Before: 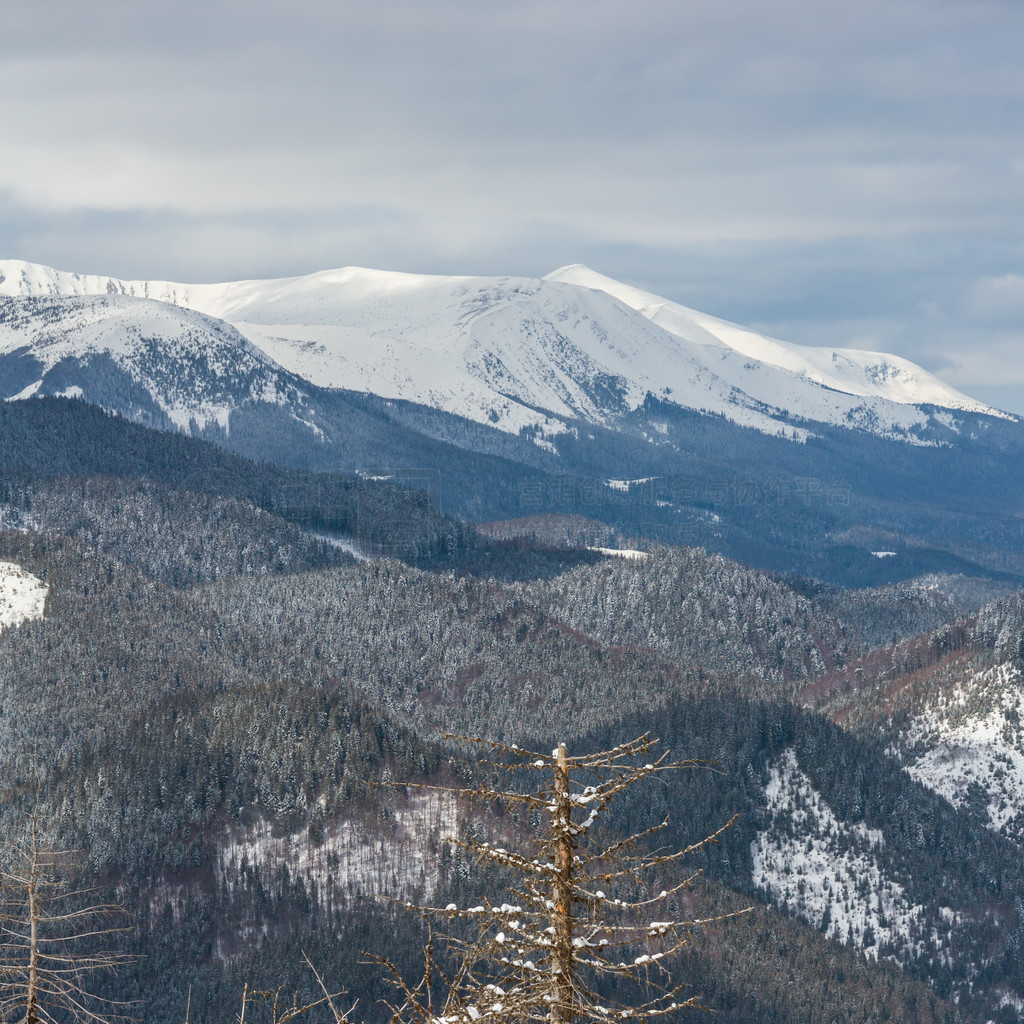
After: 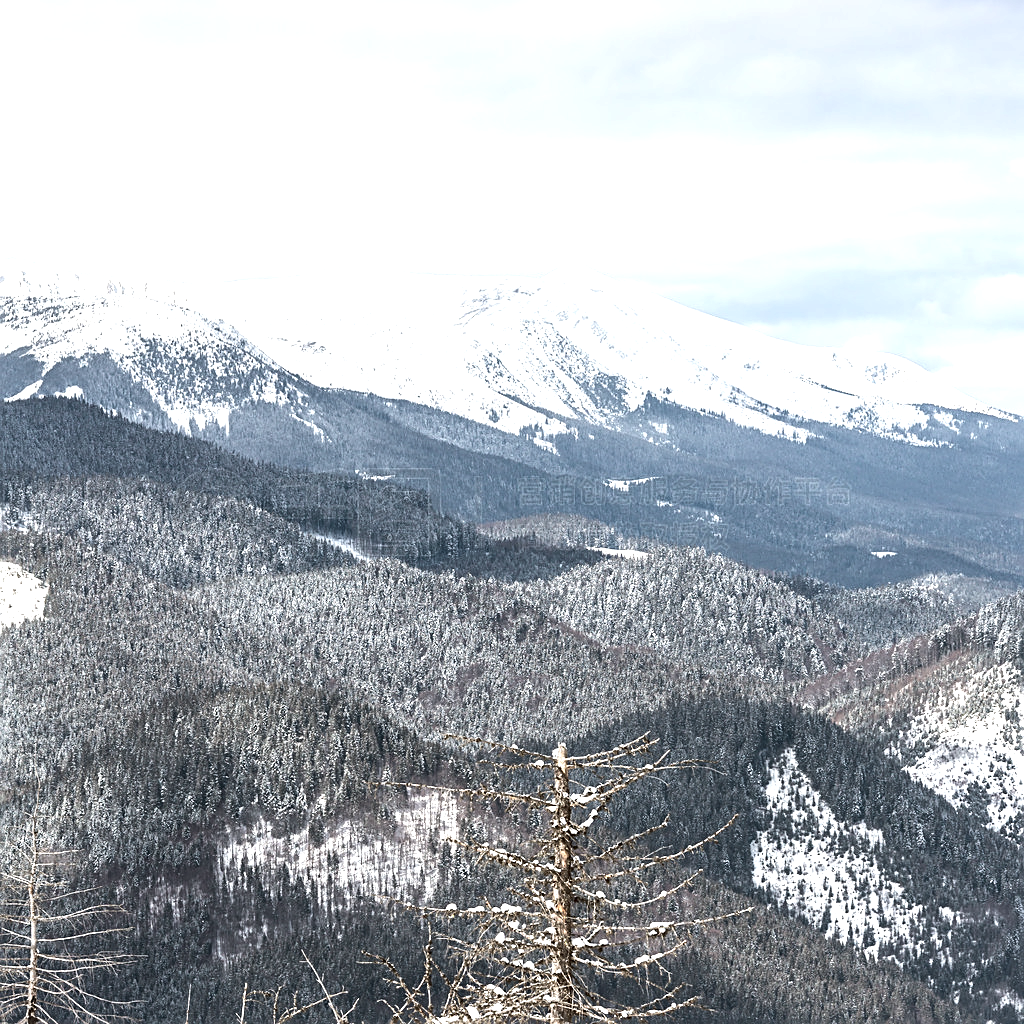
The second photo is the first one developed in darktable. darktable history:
exposure: exposure 0.6 EV, compensate highlight preservation false
tone equalizer: -8 EV -0.75 EV, -7 EV -0.7 EV, -6 EV -0.6 EV, -5 EV -0.4 EV, -3 EV 0.4 EV, -2 EV 0.6 EV, -1 EV 0.7 EV, +0 EV 0.75 EV, edges refinement/feathering 500, mask exposure compensation -1.57 EV, preserve details no
sharpen: on, module defaults
color correction: saturation 0.57
